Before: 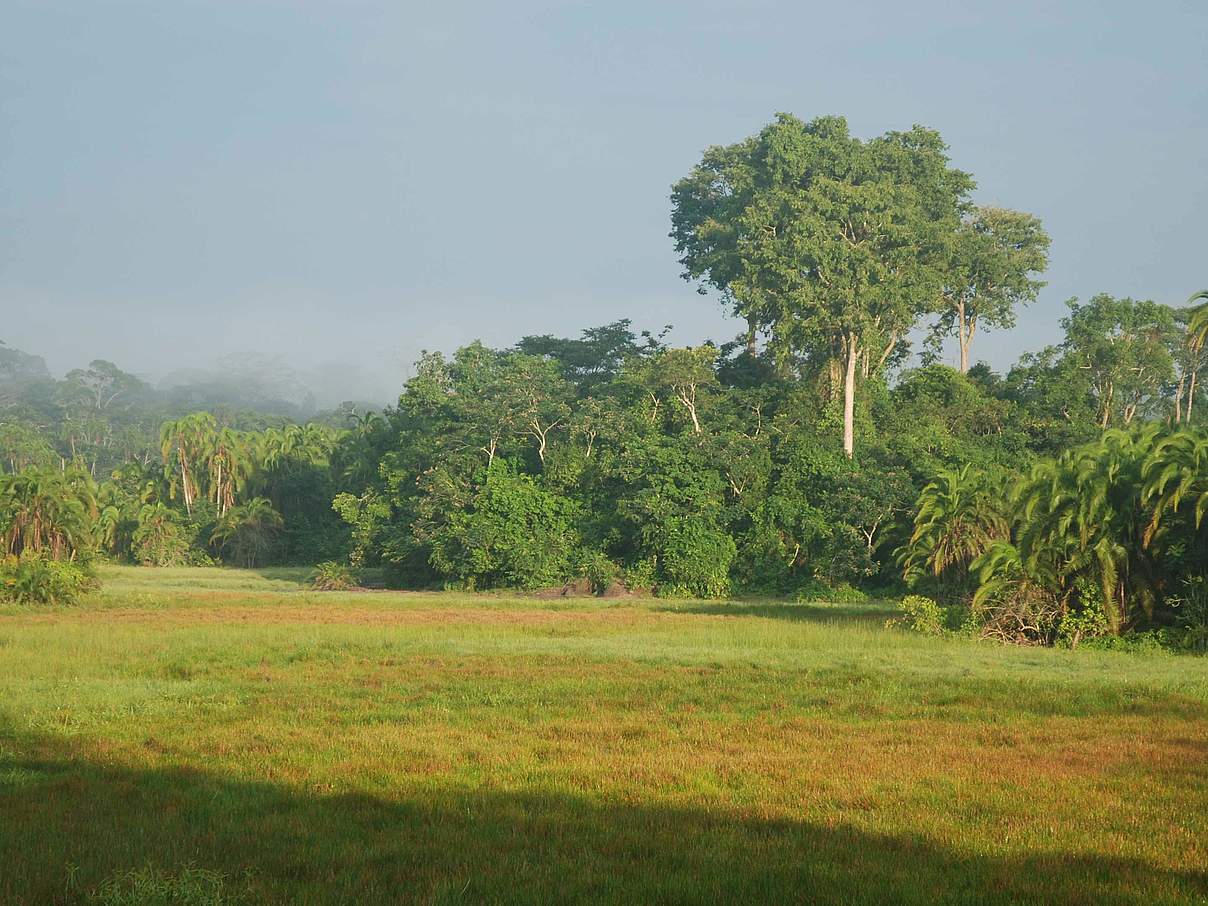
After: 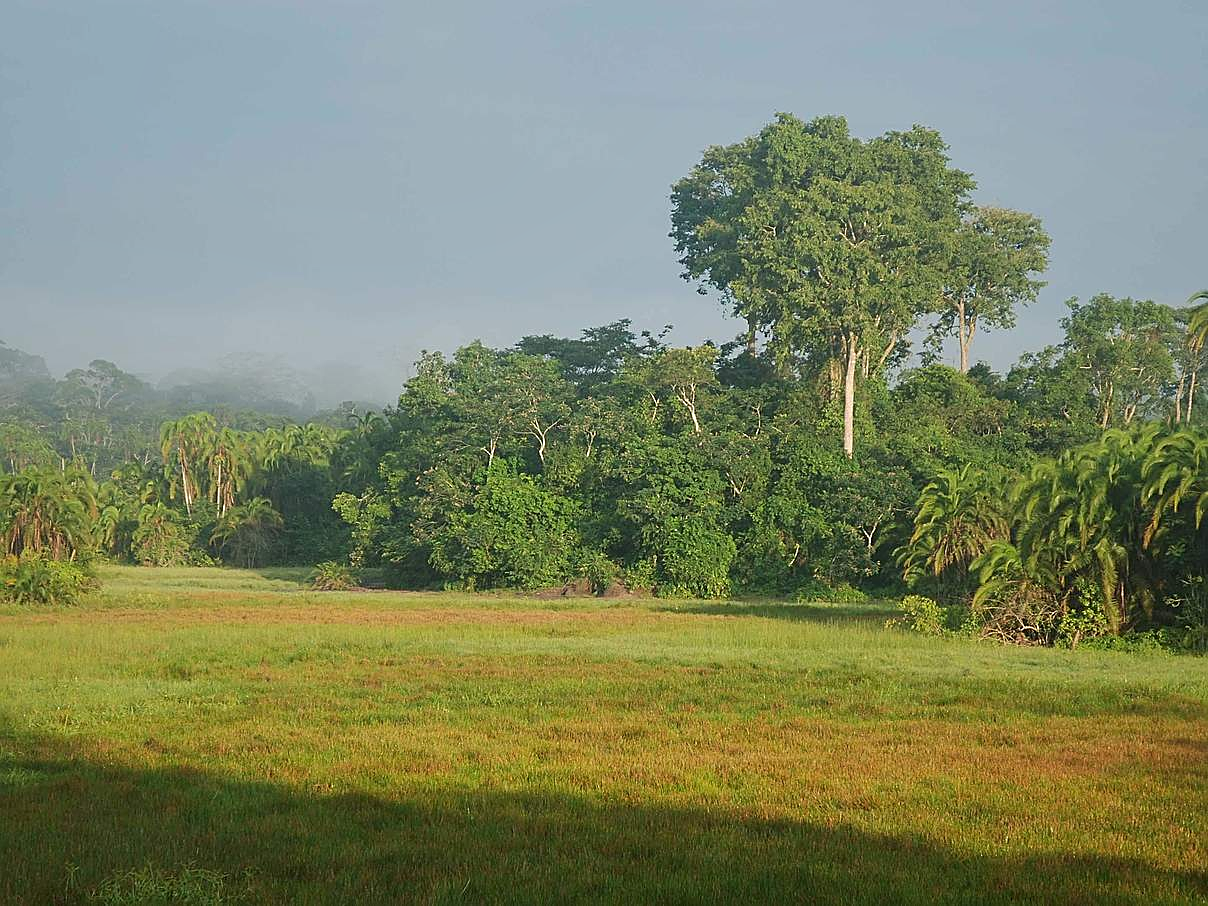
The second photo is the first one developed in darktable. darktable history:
shadows and highlights: shadows -20.64, white point adjustment -2.08, highlights -34.85, highlights color adjustment 73.66%
sharpen: on, module defaults
